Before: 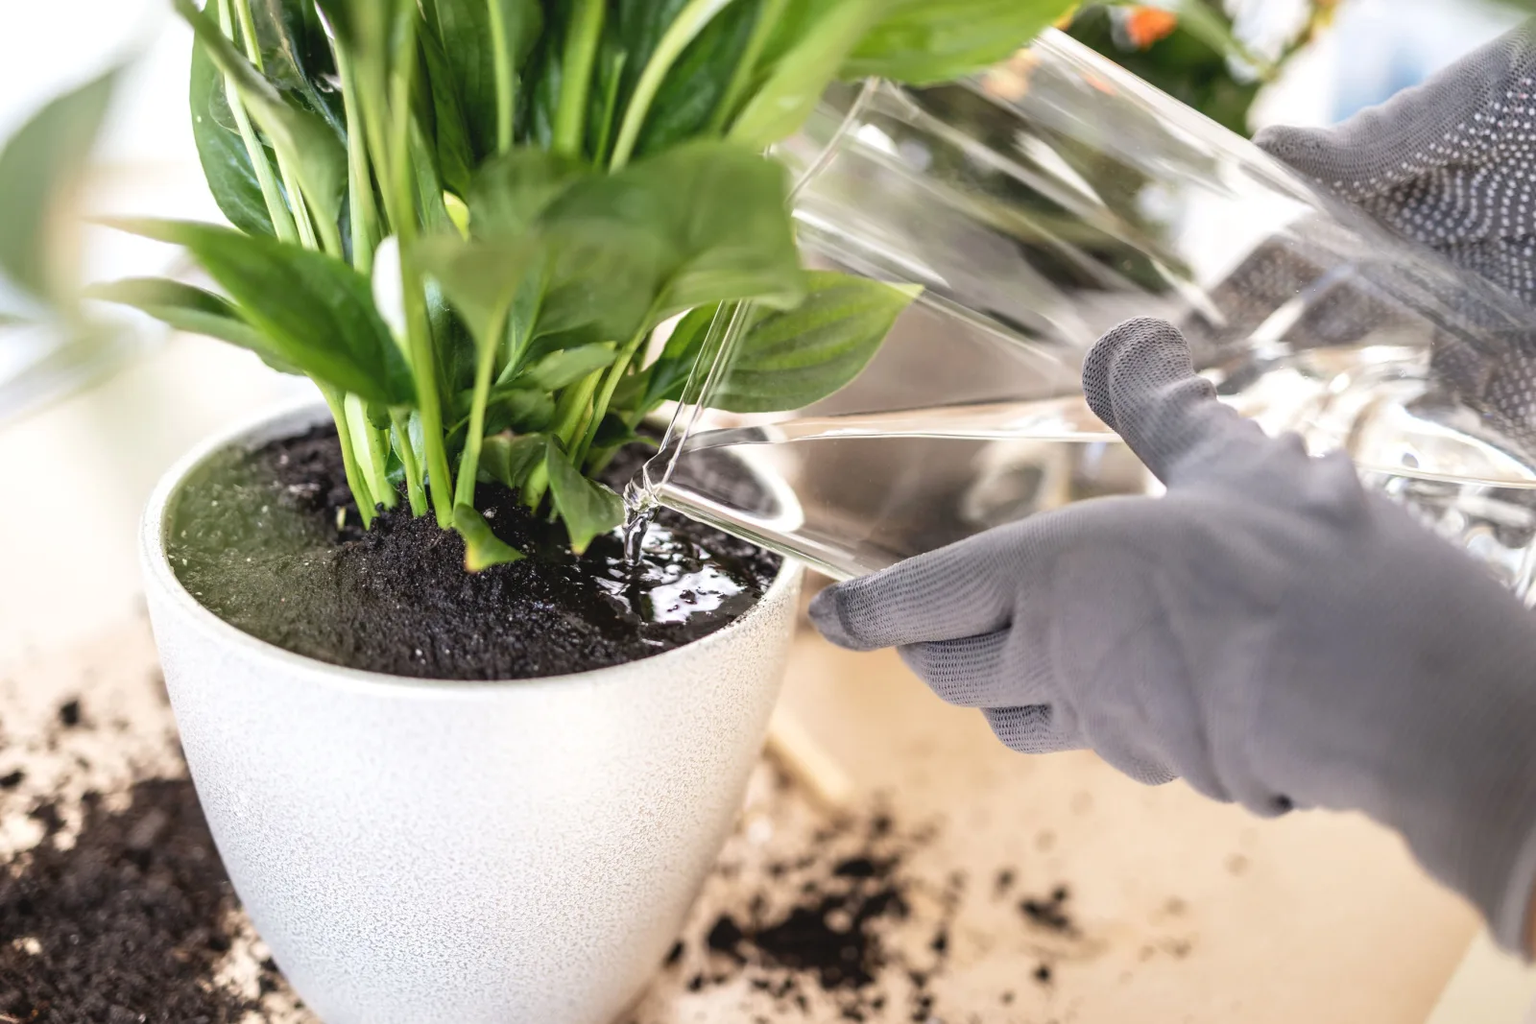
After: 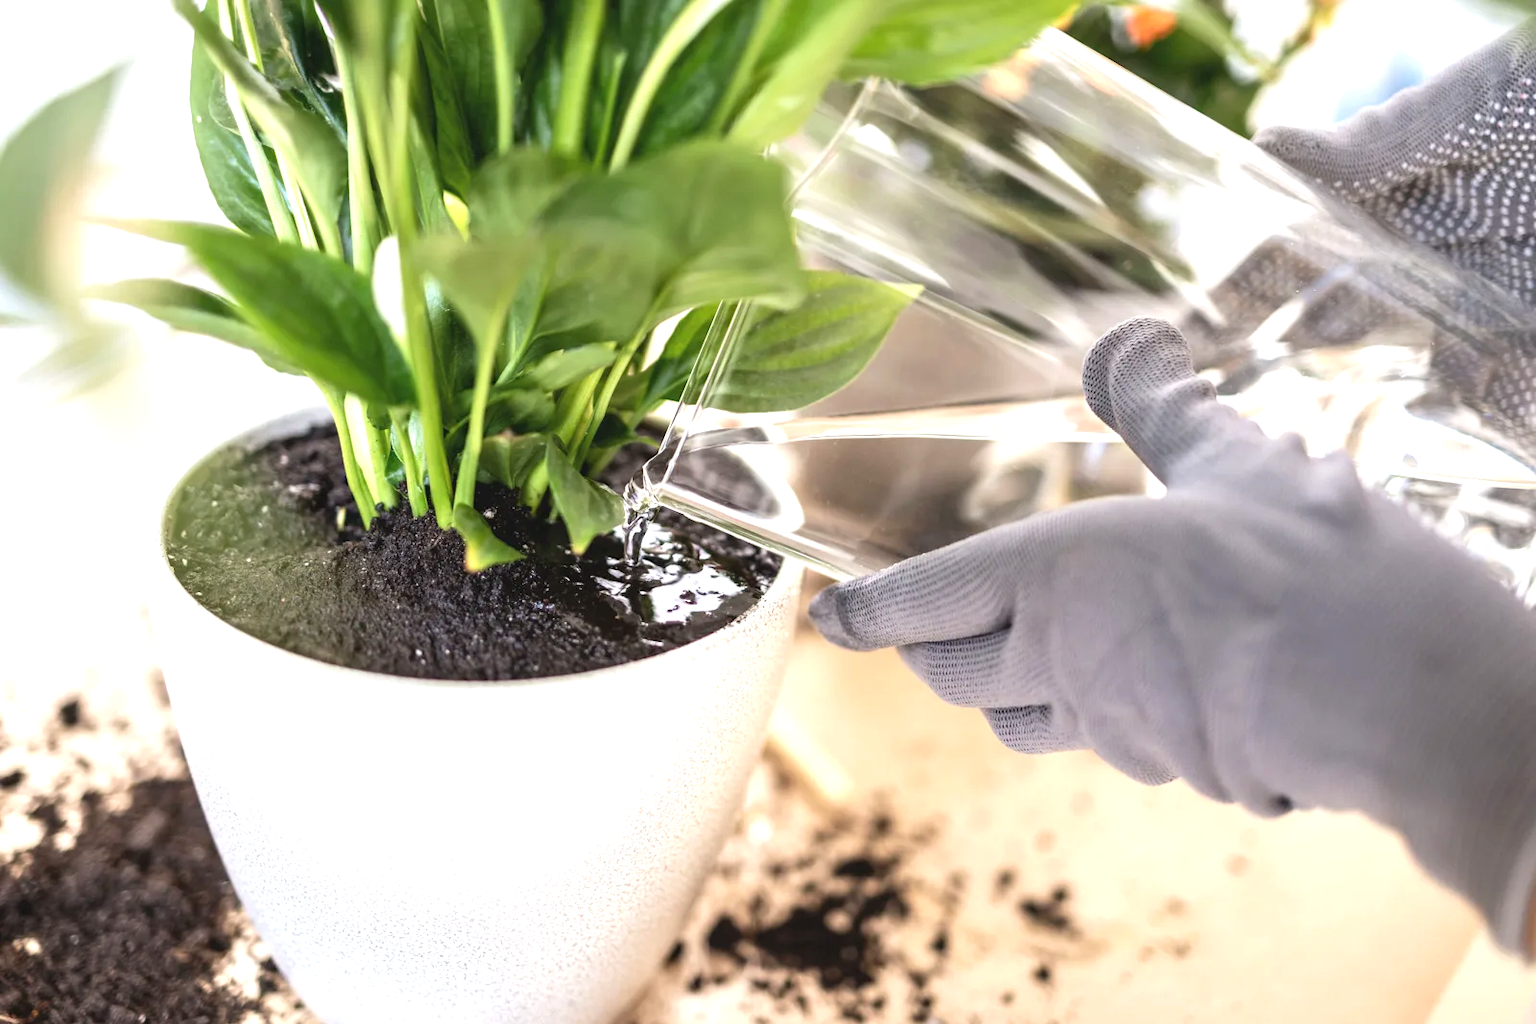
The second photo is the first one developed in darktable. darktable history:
velvia: strength 6.69%
exposure: black level correction 0.001, exposure 0.5 EV, compensate exposure bias true, compensate highlight preservation false
